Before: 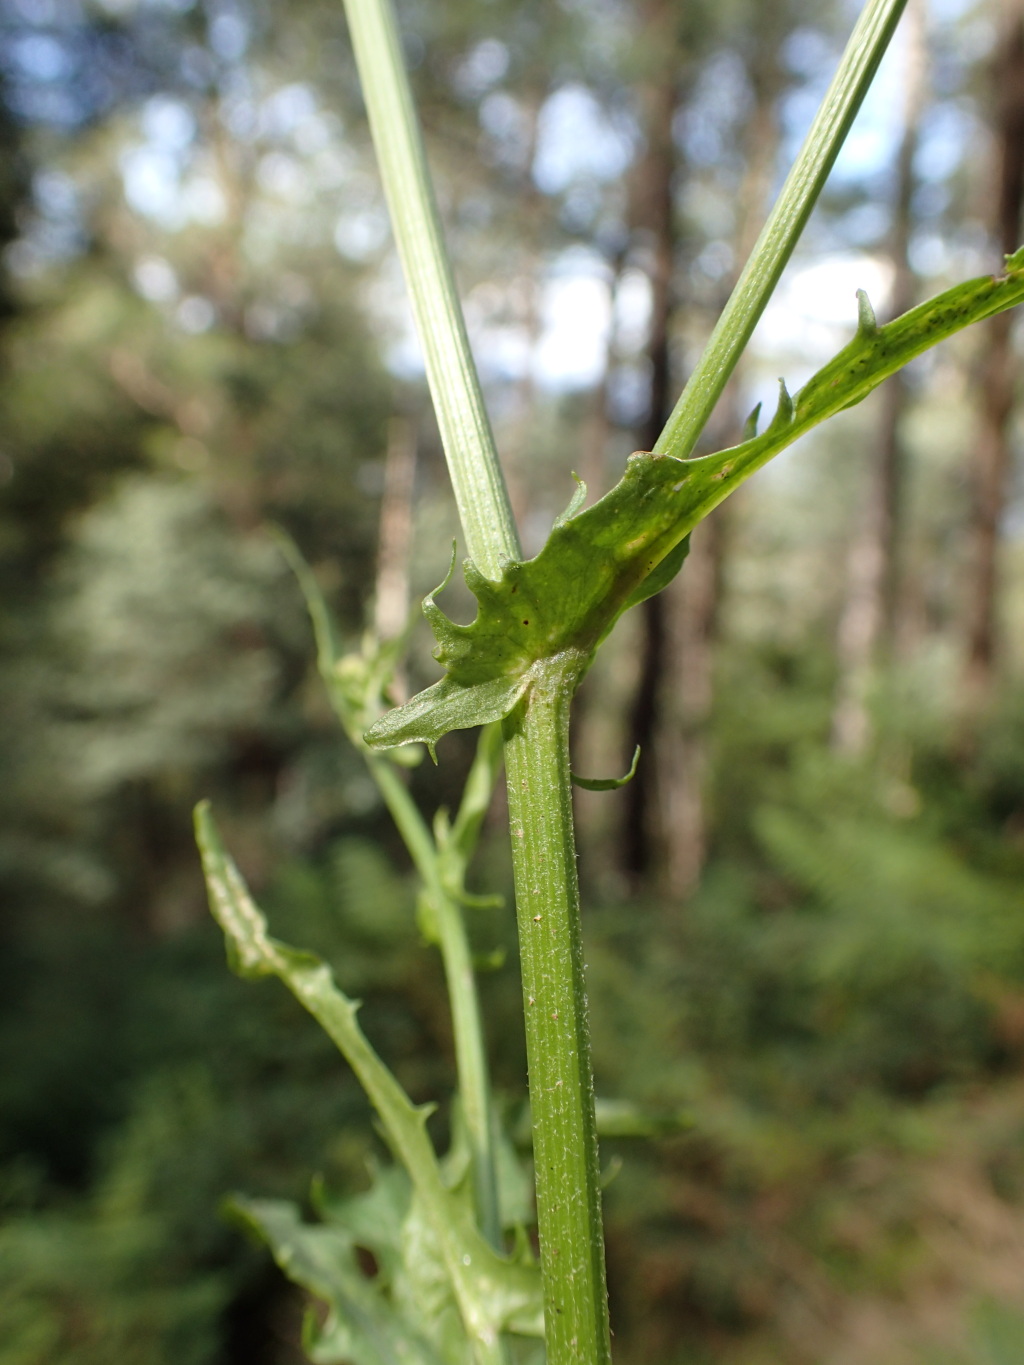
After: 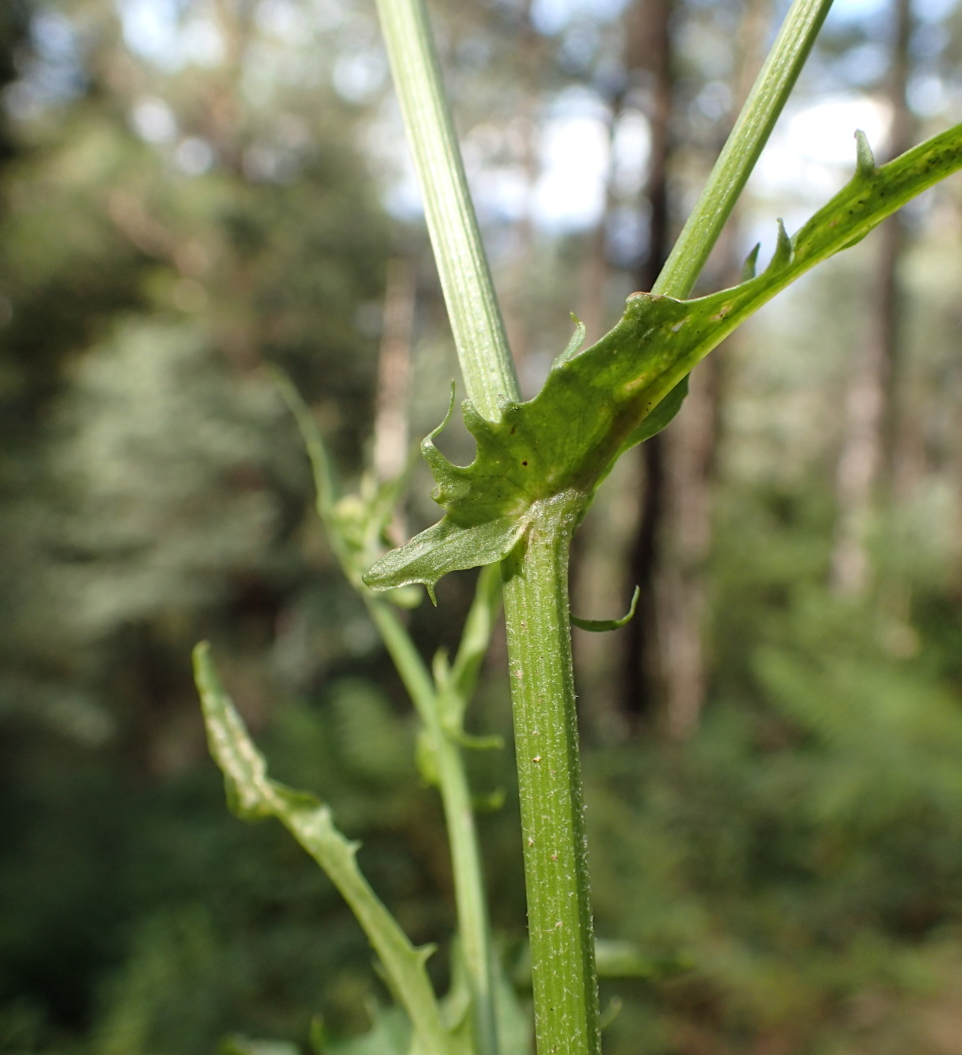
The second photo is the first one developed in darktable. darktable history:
crop and rotate: angle 0.089°, top 11.621%, right 5.793%, bottom 10.874%
